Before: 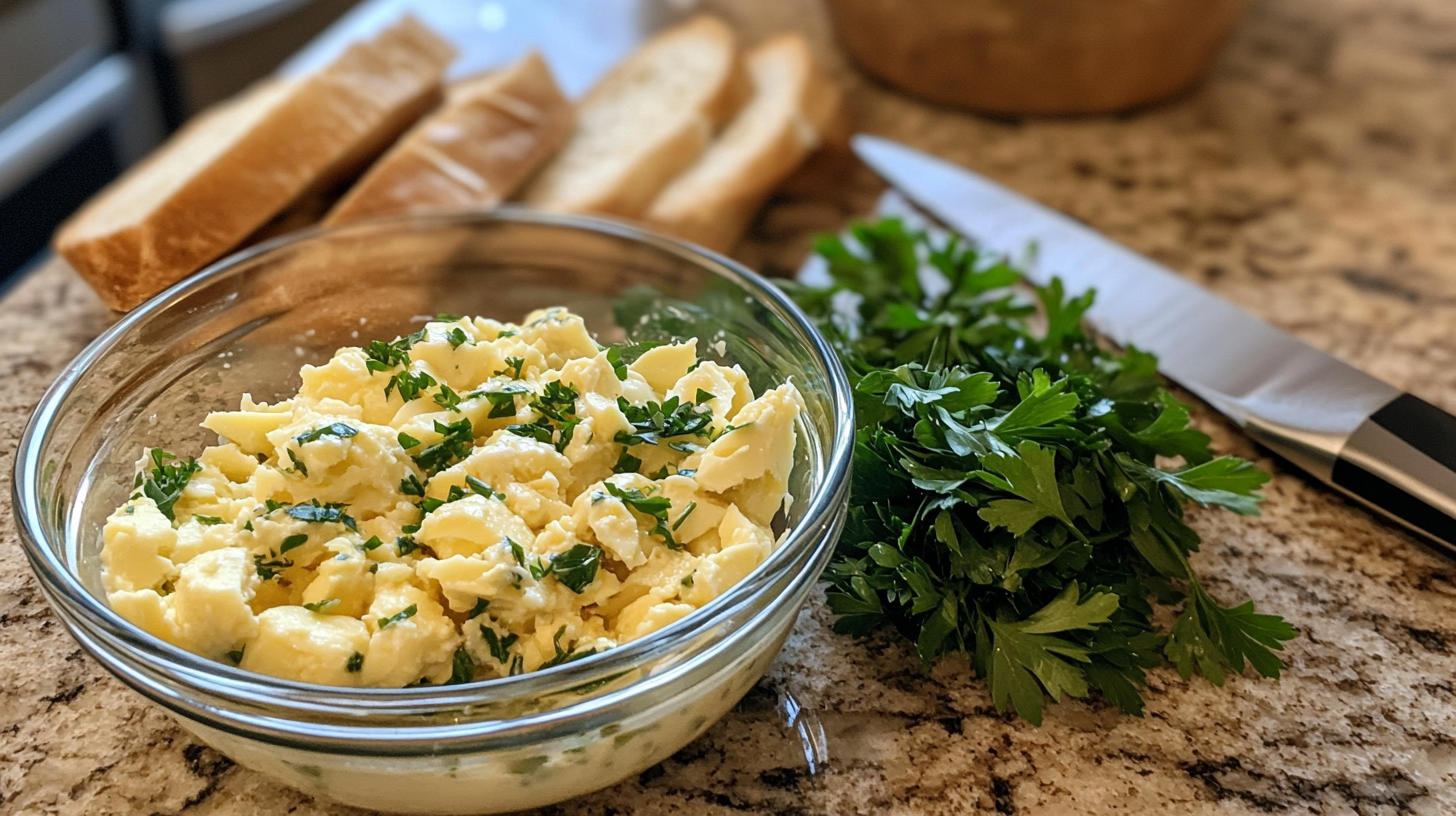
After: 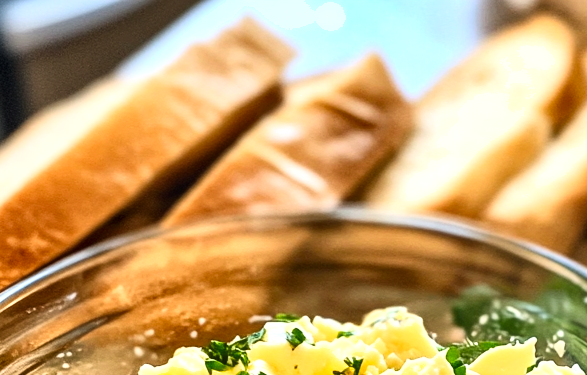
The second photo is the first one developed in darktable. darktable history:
crop and rotate: left 11.07%, top 0.106%, right 48.57%, bottom 53.824%
local contrast: on, module defaults
base curve: curves: ch0 [(0, 0) (0.028, 0.03) (0.121, 0.232) (0.46, 0.748) (0.859, 0.968) (1, 1)]
shadows and highlights: shadows 58.95, highlights -60.19, soften with gaussian
exposure: exposure 0.564 EV, compensate highlight preservation false
